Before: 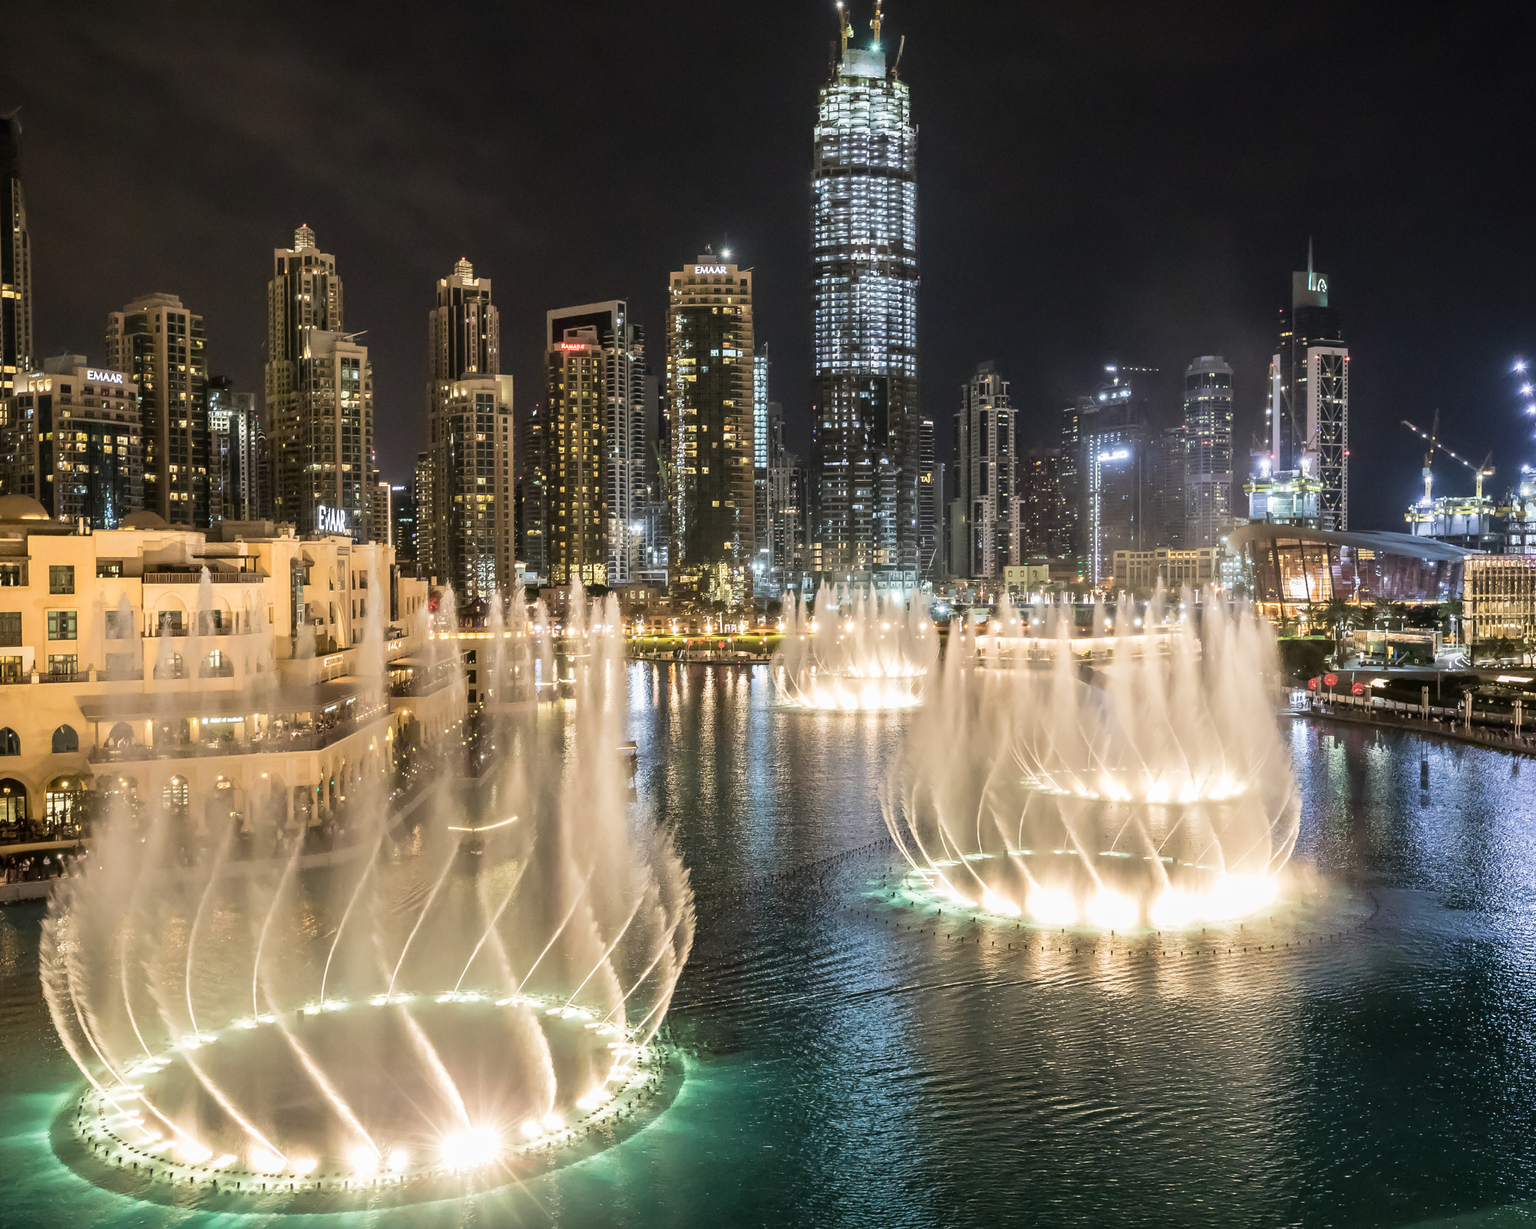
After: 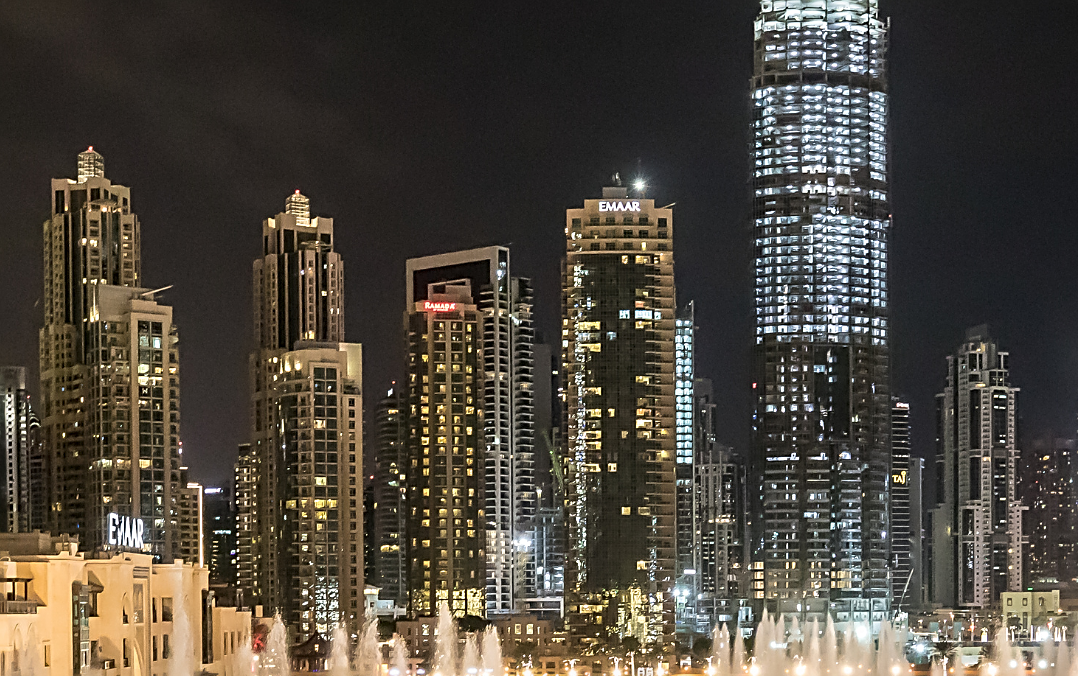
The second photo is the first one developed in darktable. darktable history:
sharpen: radius 2.531, amount 0.628
crop: left 15.306%, top 9.065%, right 30.789%, bottom 48.638%
